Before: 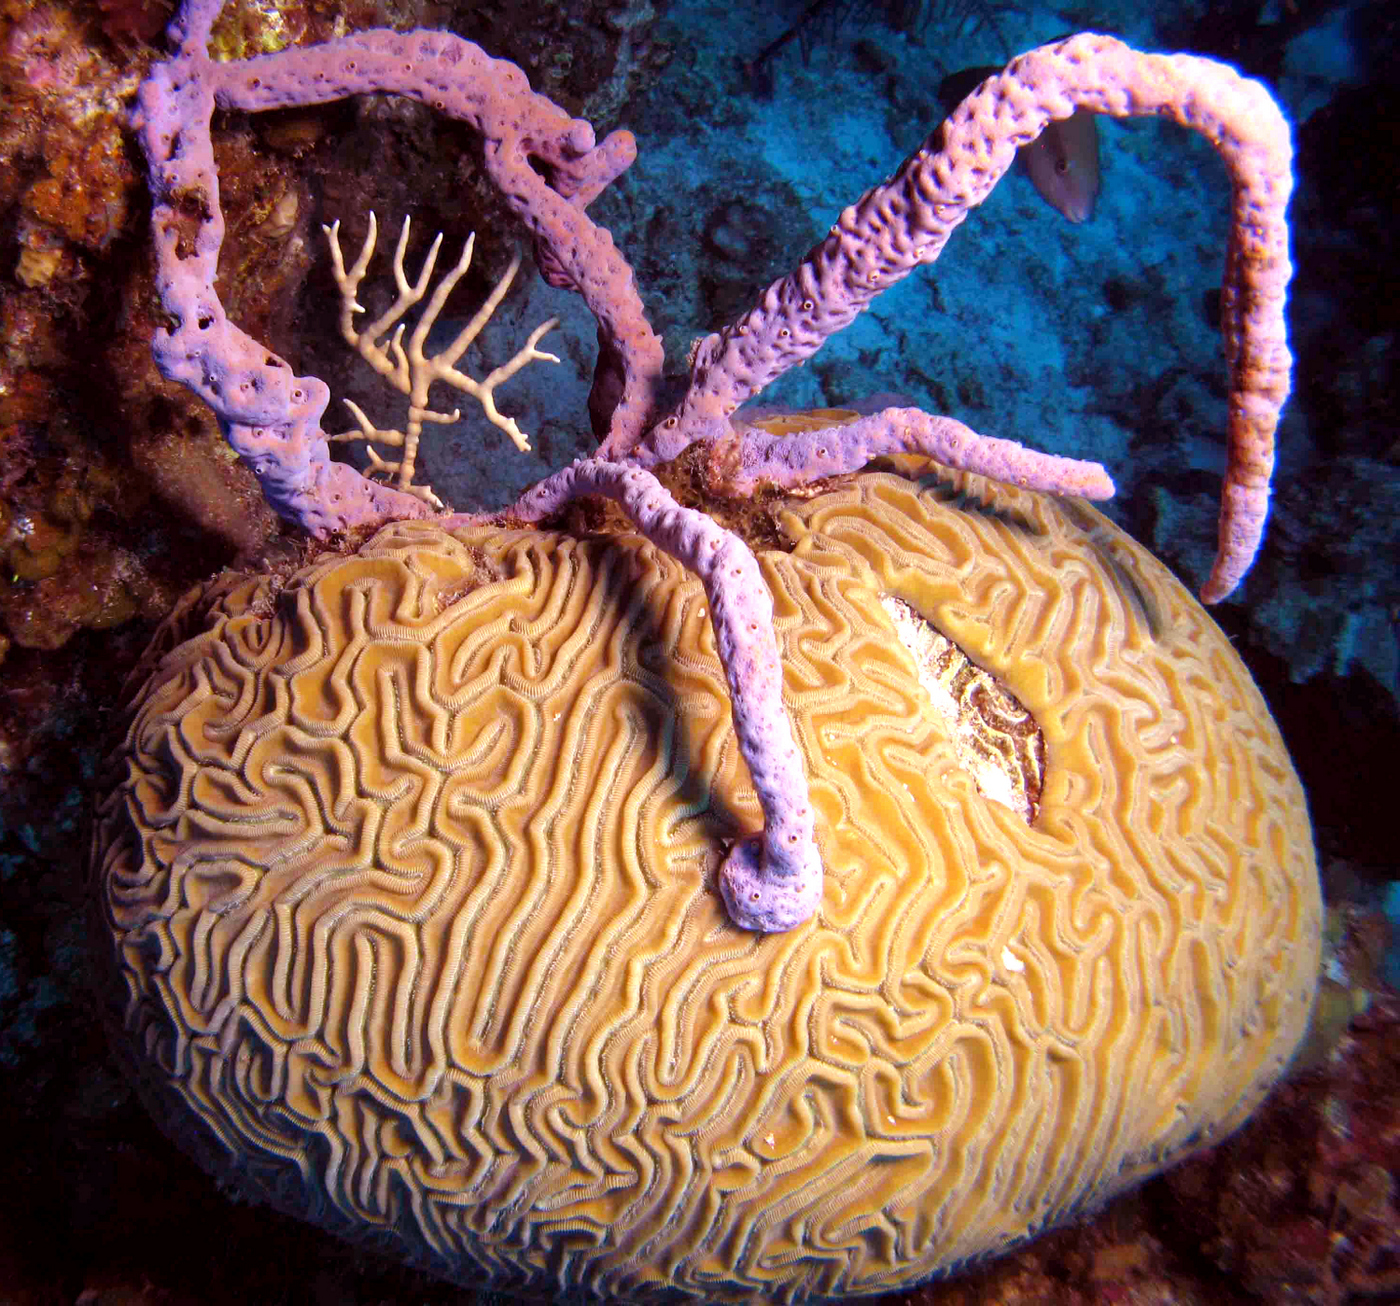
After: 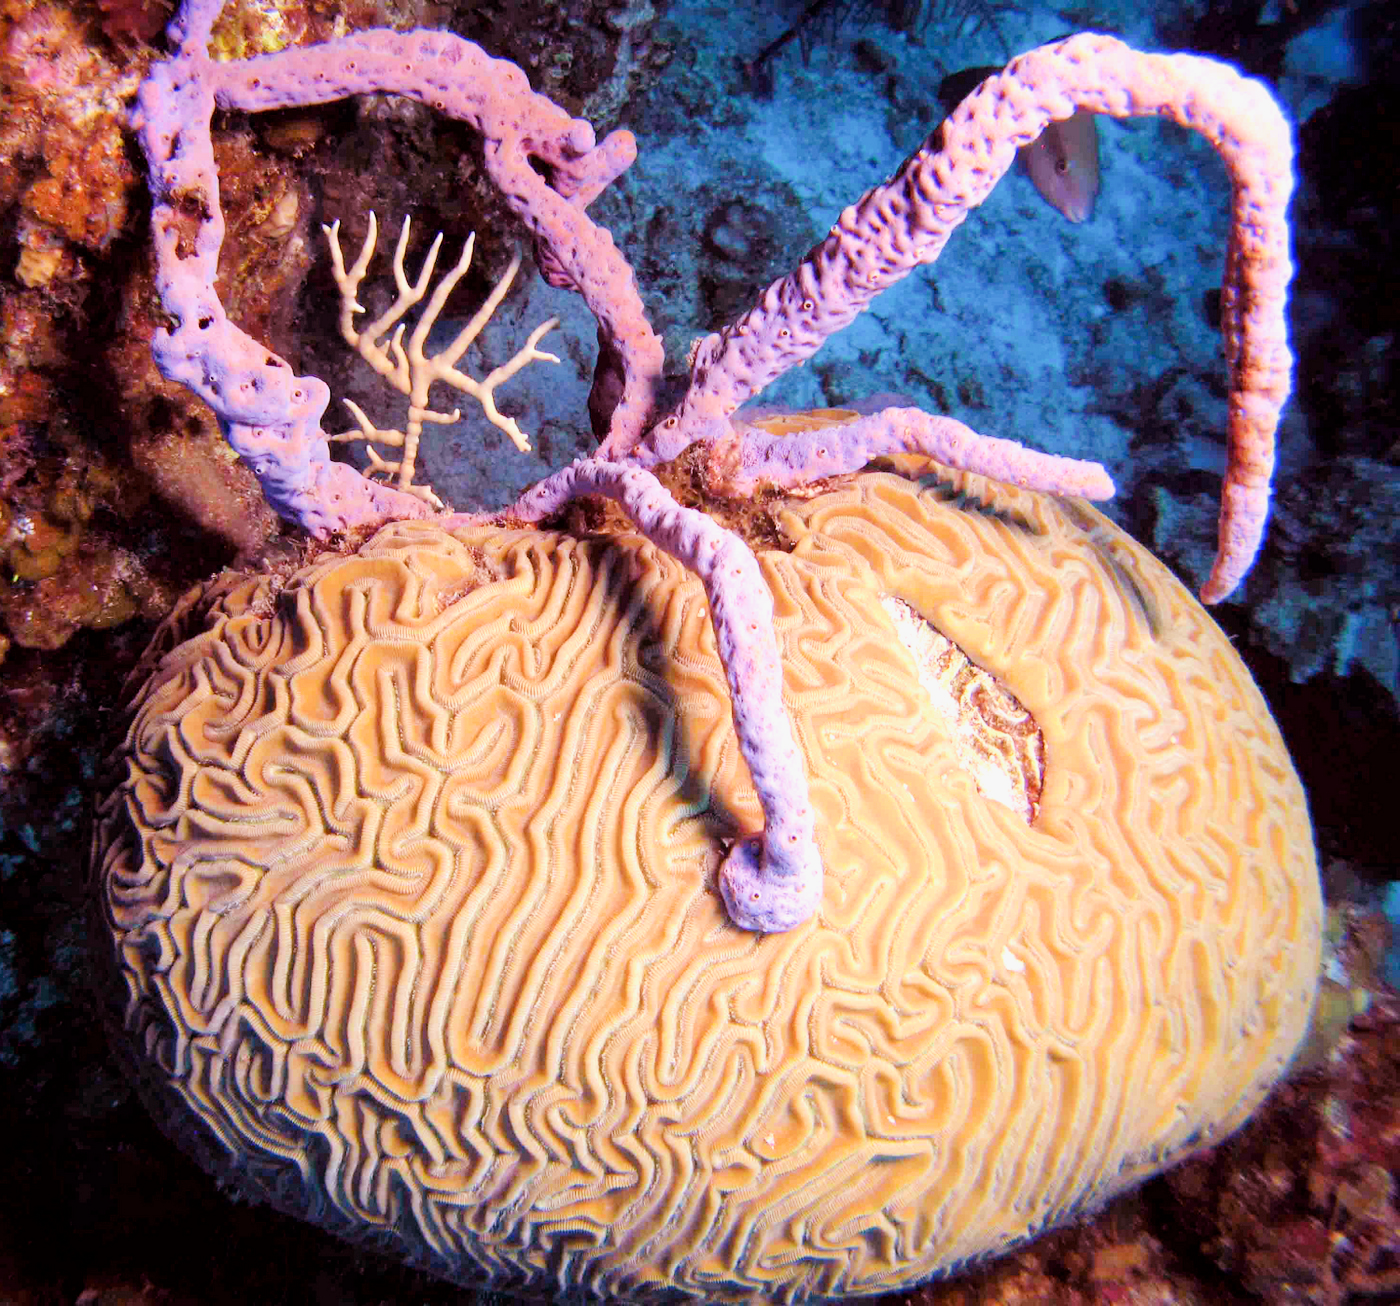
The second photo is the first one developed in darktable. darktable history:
exposure: black level correction 0, exposure 1.289 EV, compensate highlight preservation false
filmic rgb: black relative exposure -7.65 EV, white relative exposure 4.56 EV, hardness 3.61
